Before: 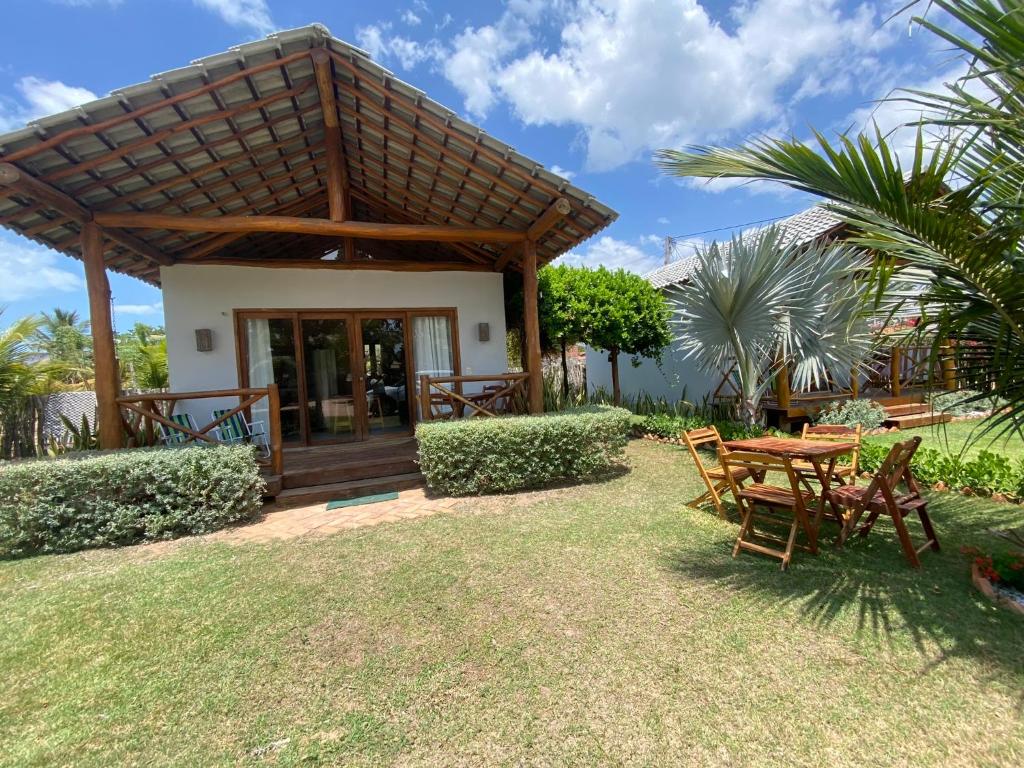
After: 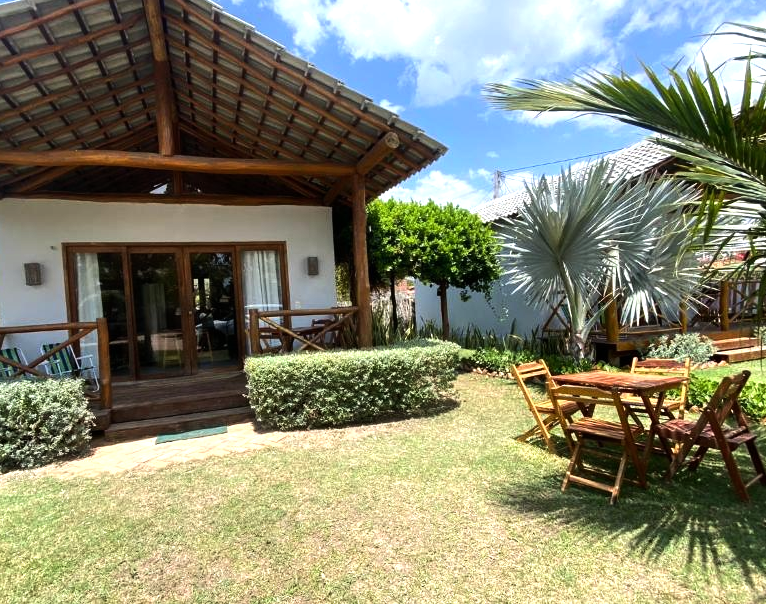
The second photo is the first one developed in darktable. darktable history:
tone equalizer: -8 EV -0.784 EV, -7 EV -0.735 EV, -6 EV -0.598 EV, -5 EV -0.376 EV, -3 EV 0.391 EV, -2 EV 0.6 EV, -1 EV 0.698 EV, +0 EV 0.726 EV, edges refinement/feathering 500, mask exposure compensation -1.57 EV, preserve details no
crop: left 16.733%, top 8.672%, right 8.382%, bottom 12.626%
